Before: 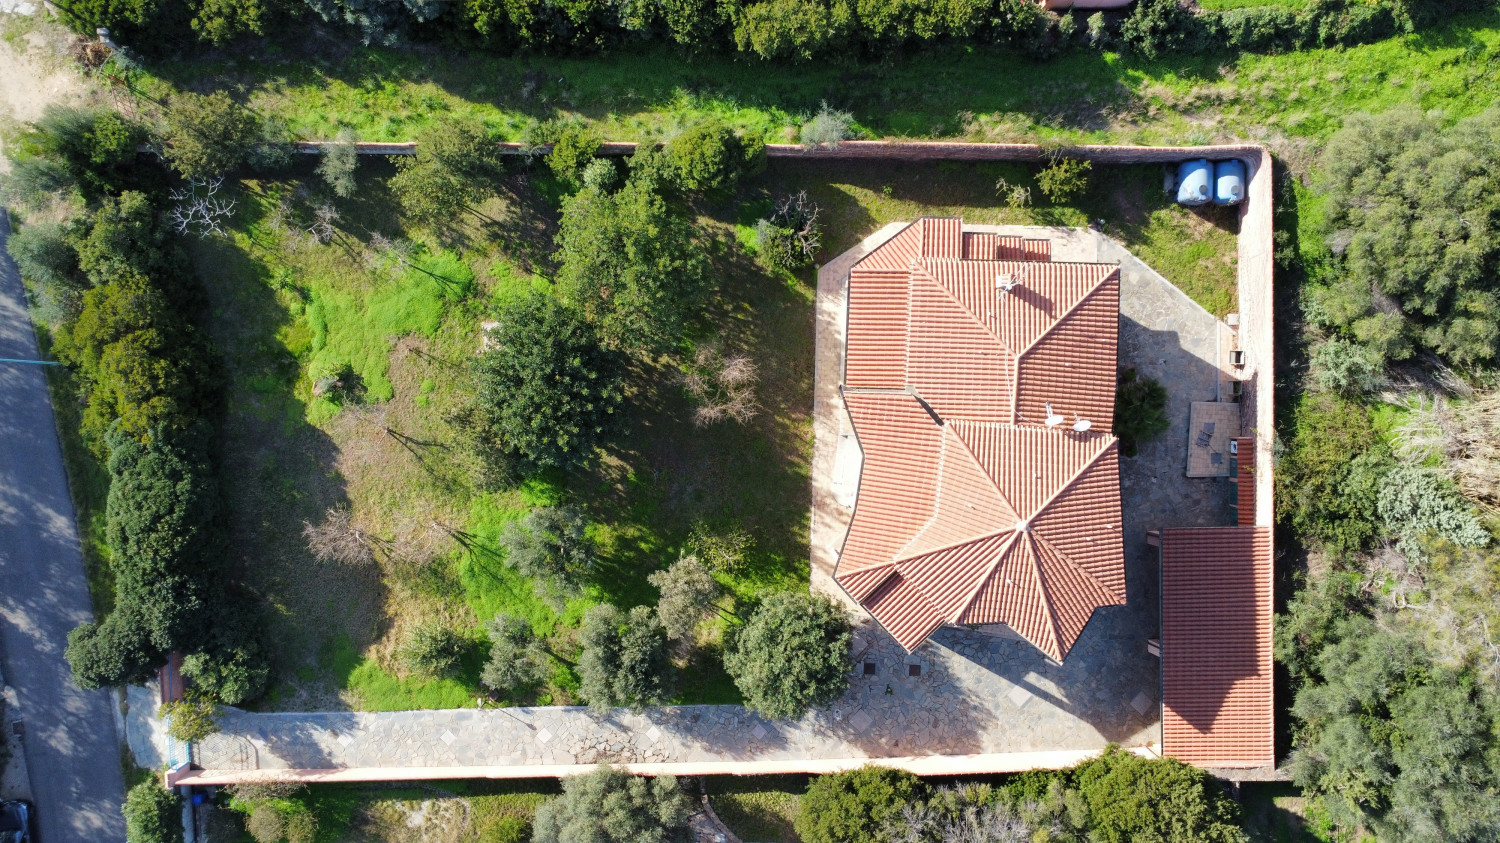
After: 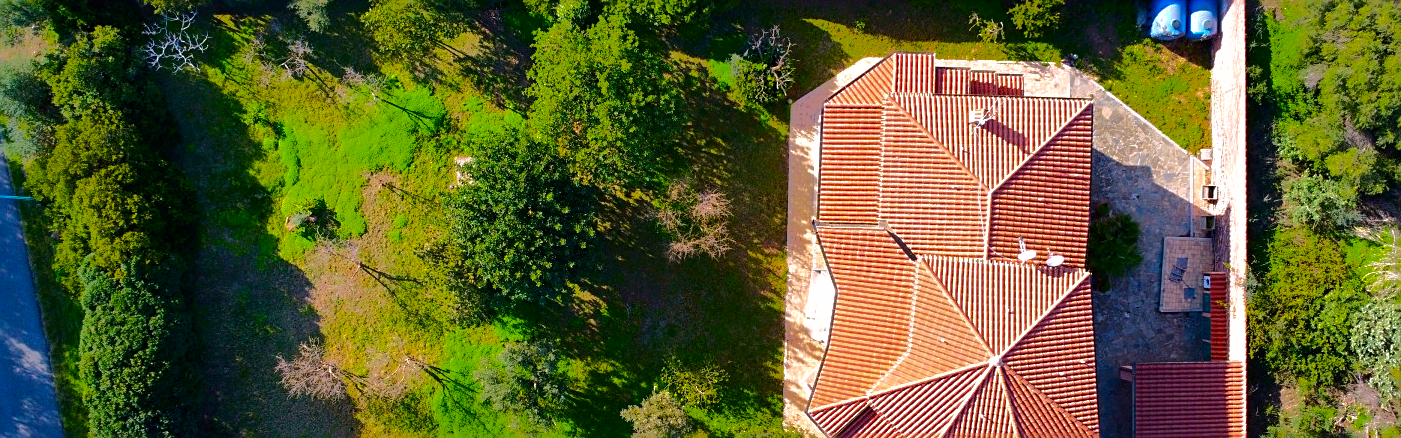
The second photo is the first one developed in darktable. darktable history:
color balance rgb: highlights gain › chroma 1.527%, highlights gain › hue 309.25°, perceptual saturation grading › global saturation 19.778%, global vibrance 50.014%
contrast brightness saturation: contrast 0.203, brightness -0.102, saturation 0.102
crop: left 1.818%, top 19.604%, right 4.729%, bottom 28.376%
exposure: exposure 0.134 EV, compensate highlight preservation false
sharpen: on, module defaults
shadows and highlights: shadows 37.87, highlights -75.78, highlights color adjustment 45.48%
